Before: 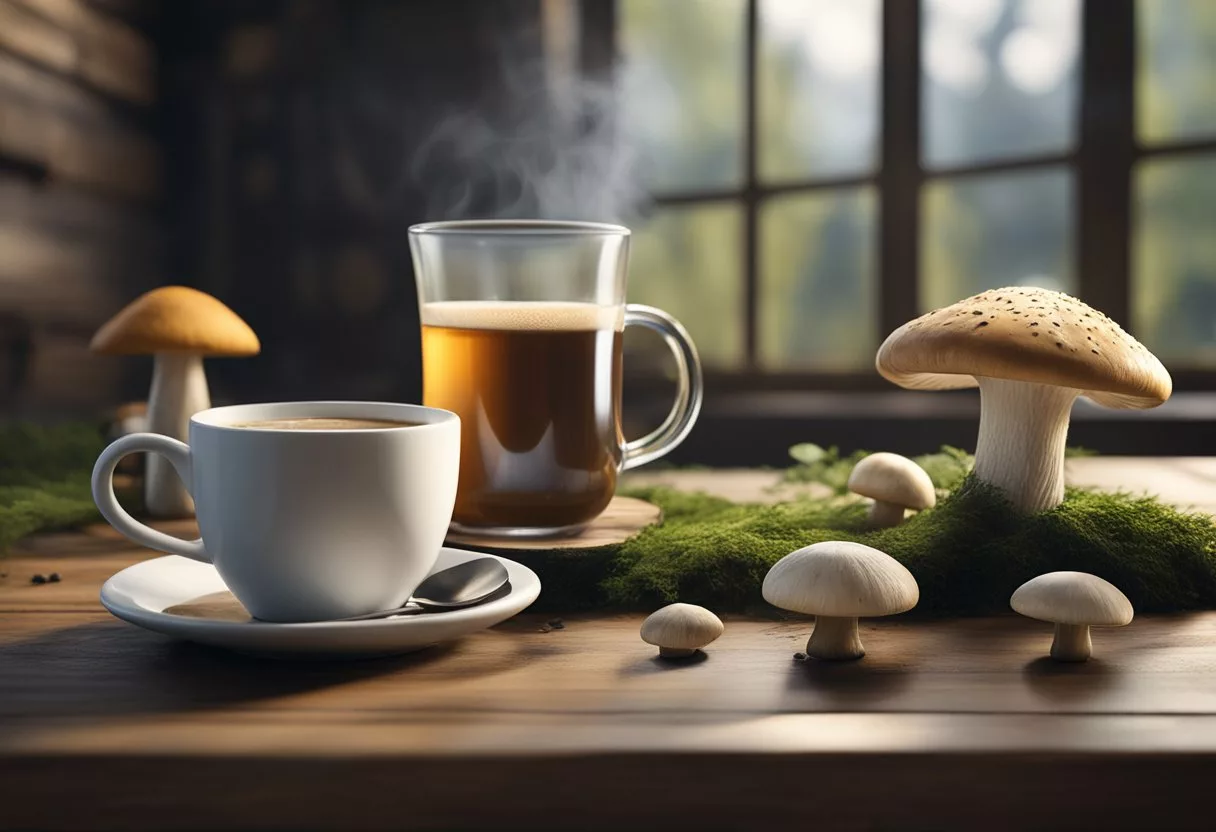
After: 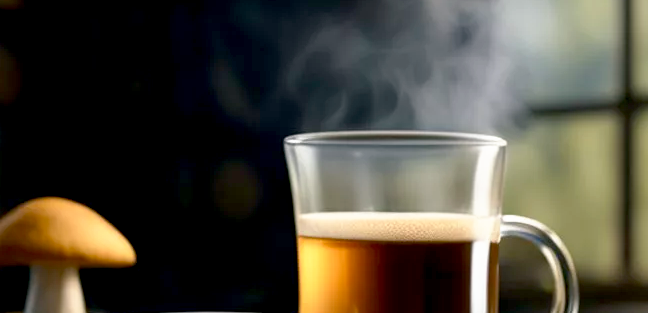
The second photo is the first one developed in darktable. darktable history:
crop: left 10.264%, top 10.735%, right 36.427%, bottom 51.602%
color balance rgb: shadows lift › luminance -7.814%, shadows lift › chroma 2.232%, shadows lift › hue 201.18°, perceptual saturation grading › global saturation 13.91%, perceptual saturation grading › highlights -24.827%, perceptual saturation grading › shadows 25.578%
base curve: curves: ch0 [(0.017, 0) (0.425, 0.441) (0.844, 0.933) (1, 1)], preserve colors none
